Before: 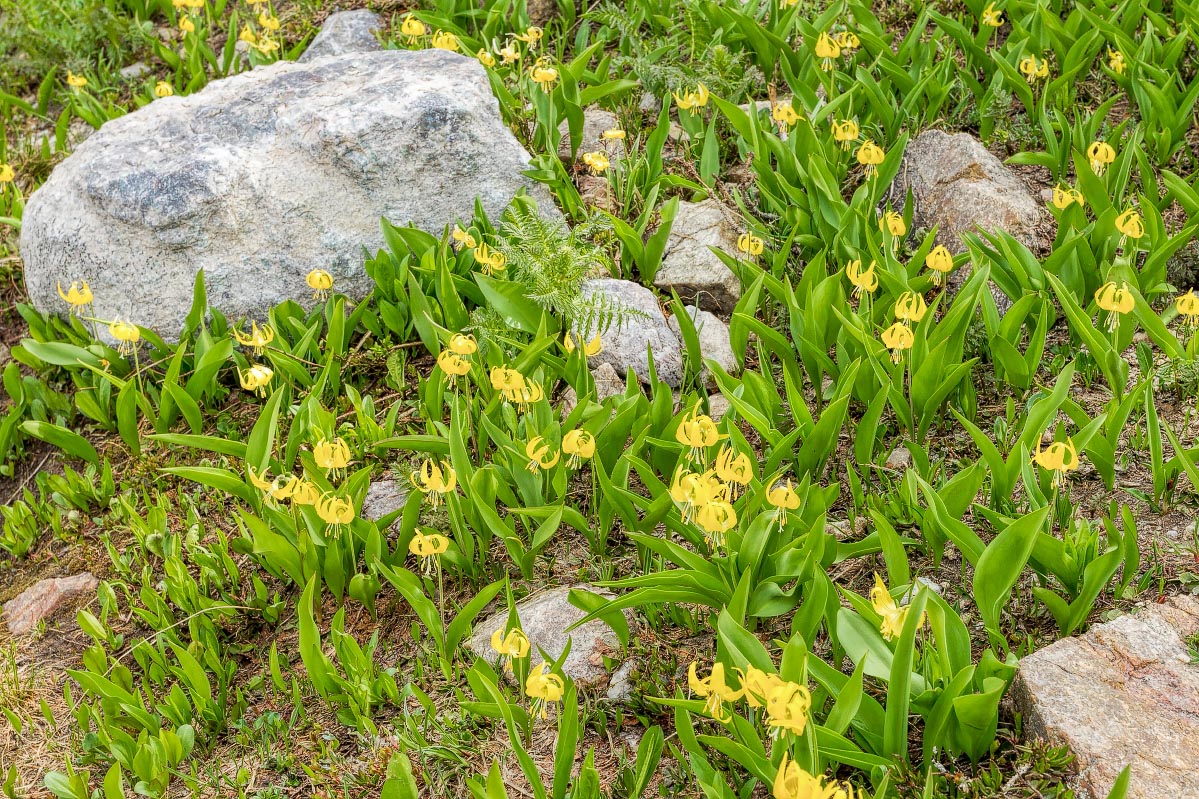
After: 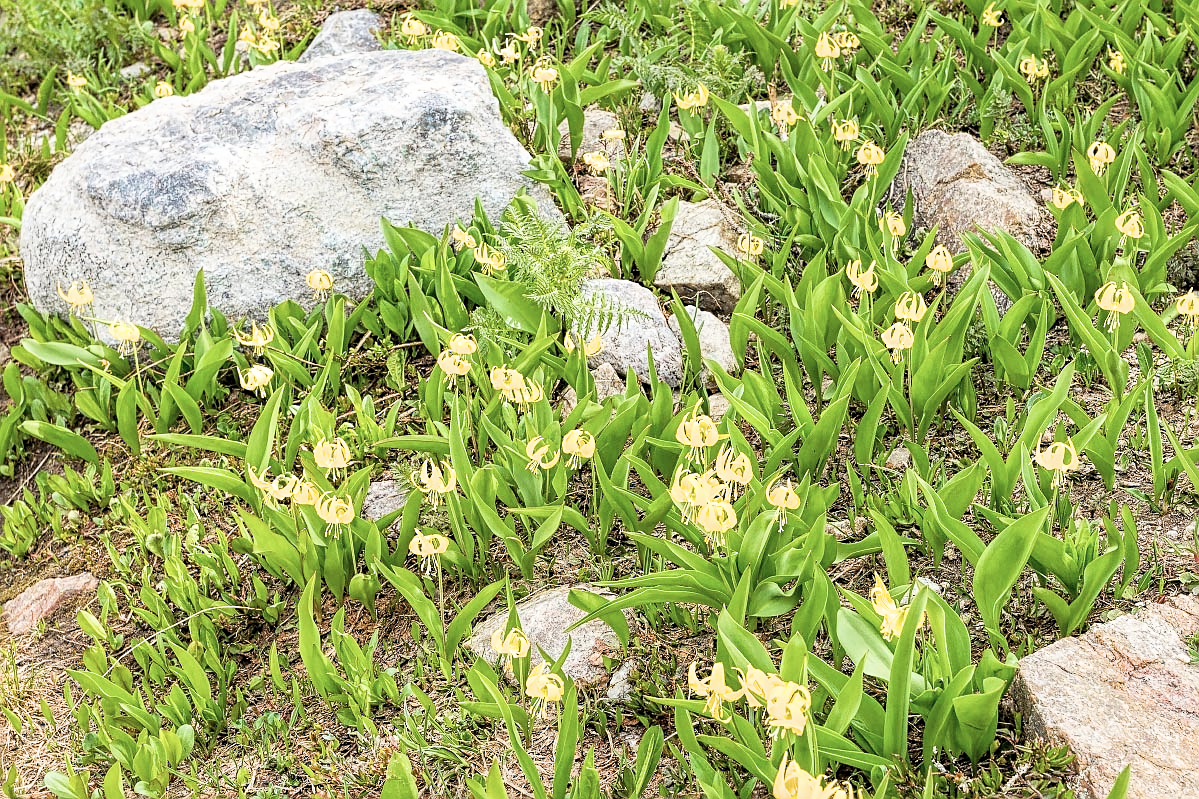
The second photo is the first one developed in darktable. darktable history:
color zones: curves: ch0 [(0, 0.5) (0.143, 0.5) (0.286, 0.5) (0.429, 0.5) (0.571, 0.5) (0.714, 0.476) (0.857, 0.5) (1, 0.5)]; ch2 [(0, 0.5) (0.143, 0.5) (0.286, 0.5) (0.429, 0.5) (0.571, 0.5) (0.714, 0.487) (0.857, 0.5) (1, 0.5)]
sharpen: on, module defaults
exposure: black level correction 0, exposure 0.694 EV, compensate highlight preservation false
filmic rgb: black relative exposure -11.38 EV, white relative exposure 3.22 EV, hardness 6.68
contrast brightness saturation: saturation -0.169
